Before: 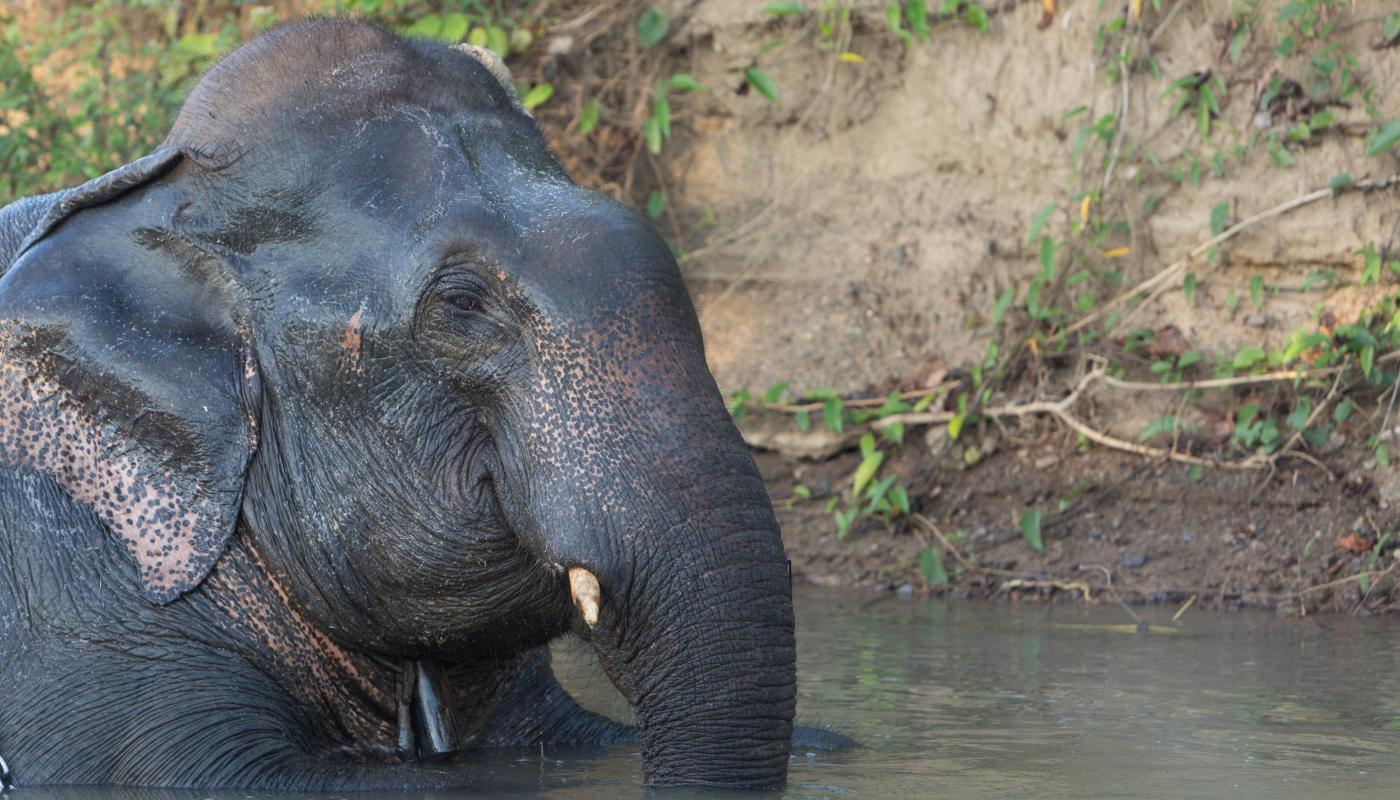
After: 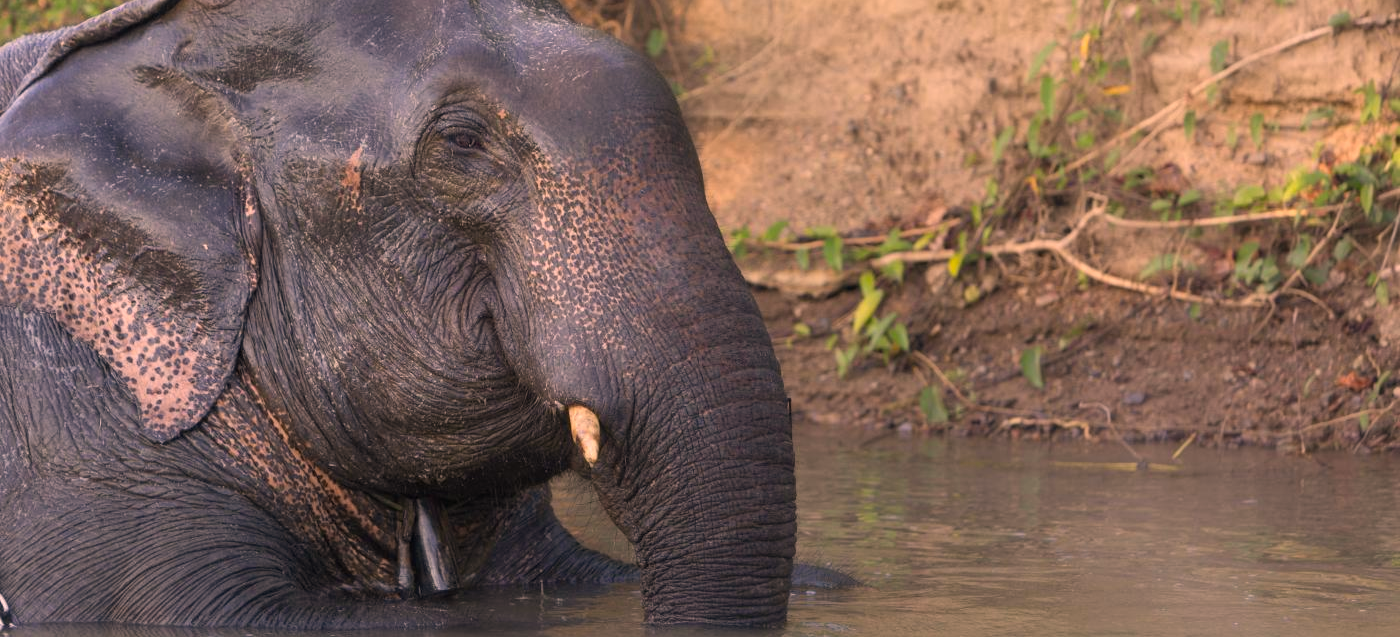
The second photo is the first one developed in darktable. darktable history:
color correction: highlights a* 22.37, highlights b* 21.67
crop and rotate: top 20.307%
